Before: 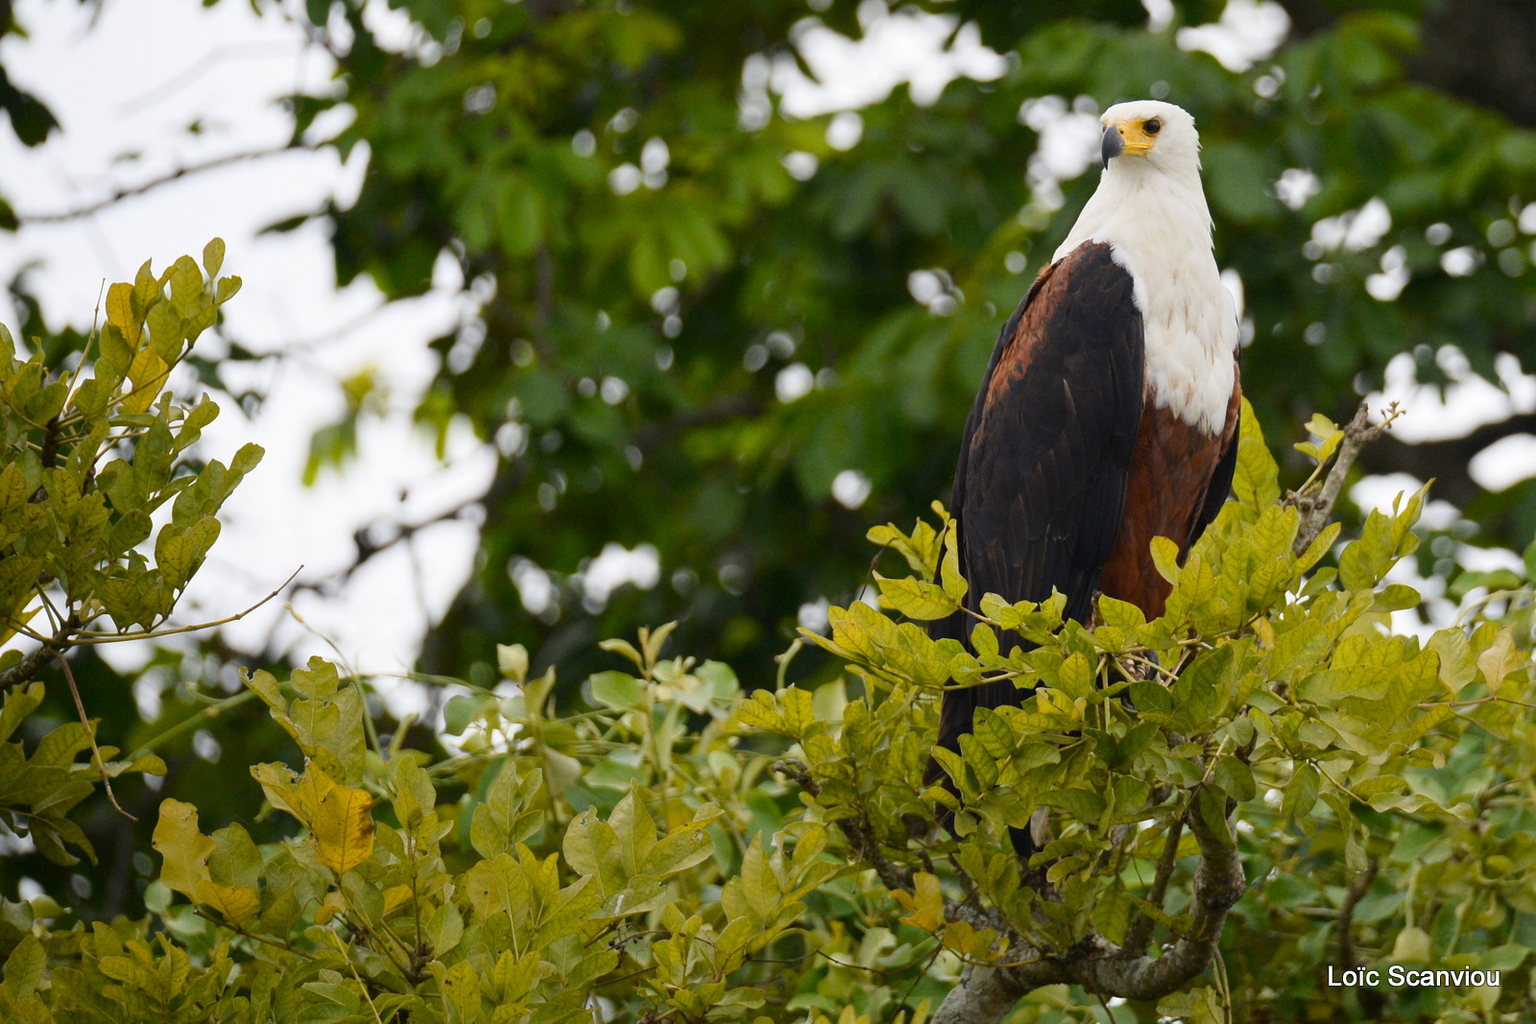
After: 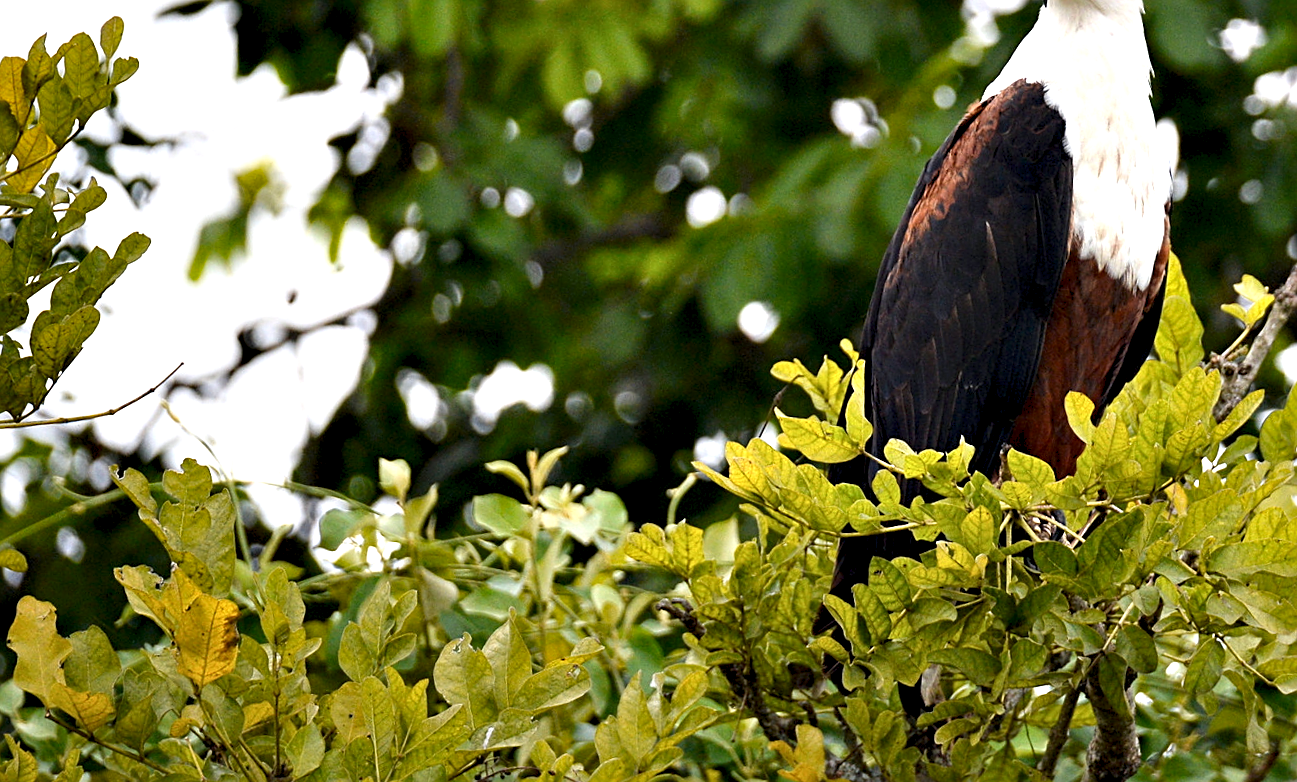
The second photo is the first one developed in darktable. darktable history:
crop and rotate: angle -3.79°, left 9.857%, top 21.047%, right 12.31%, bottom 12.145%
exposure: exposure 0.267 EV, compensate highlight preservation false
sharpen: on, module defaults
contrast equalizer: octaves 7, y [[0.6 ×6], [0.55 ×6], [0 ×6], [0 ×6], [0 ×6]]
